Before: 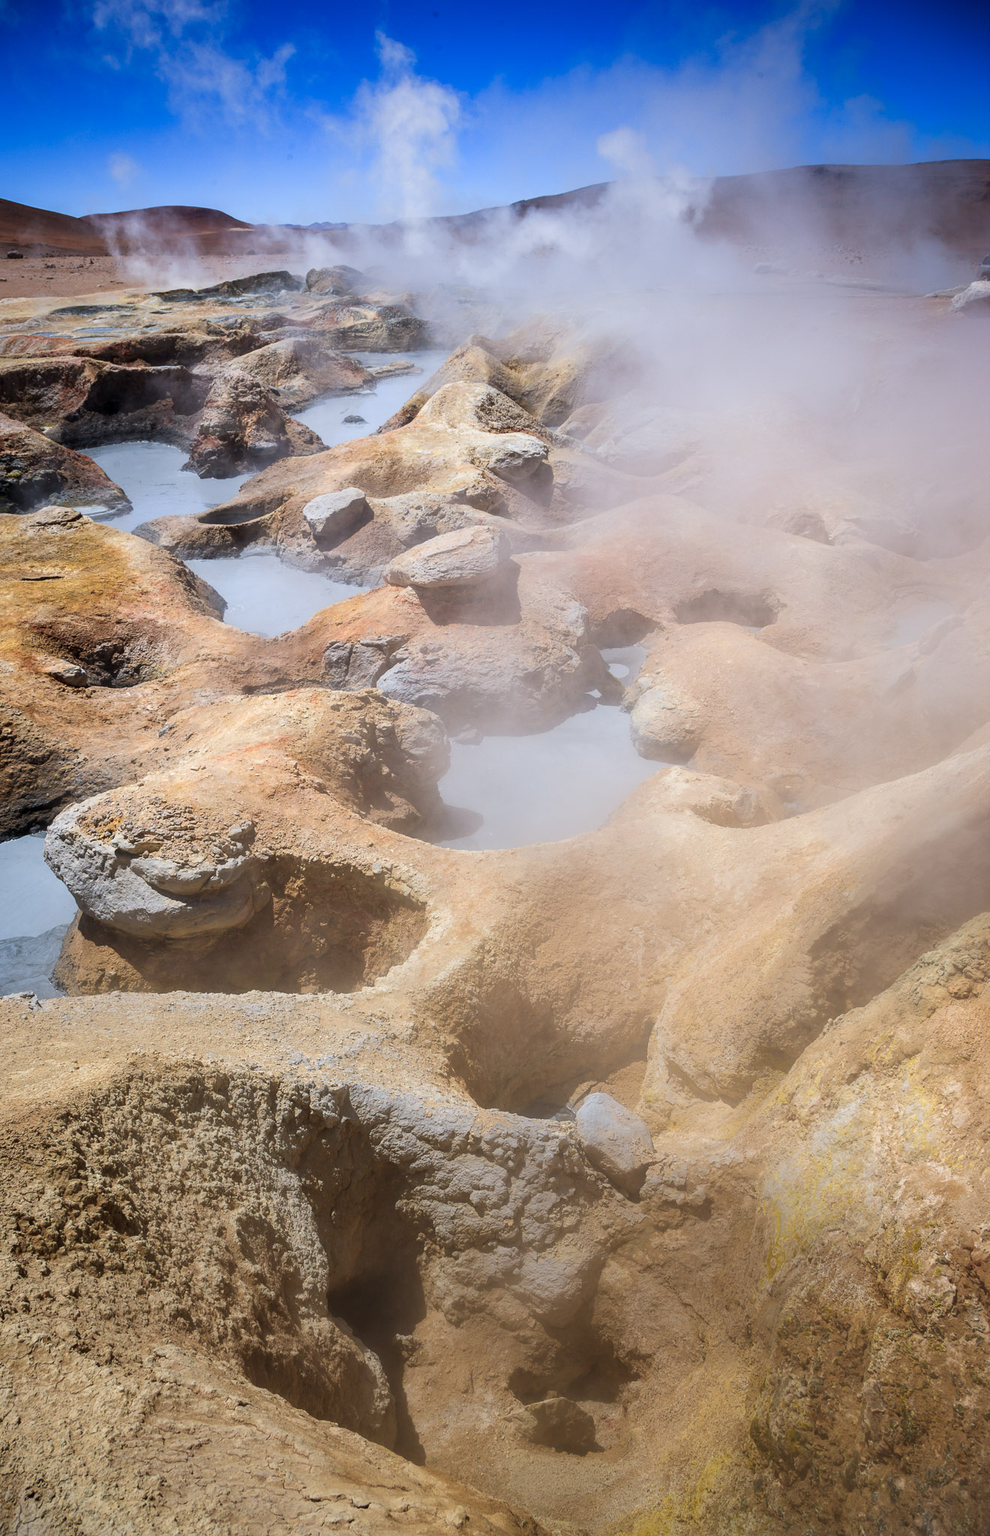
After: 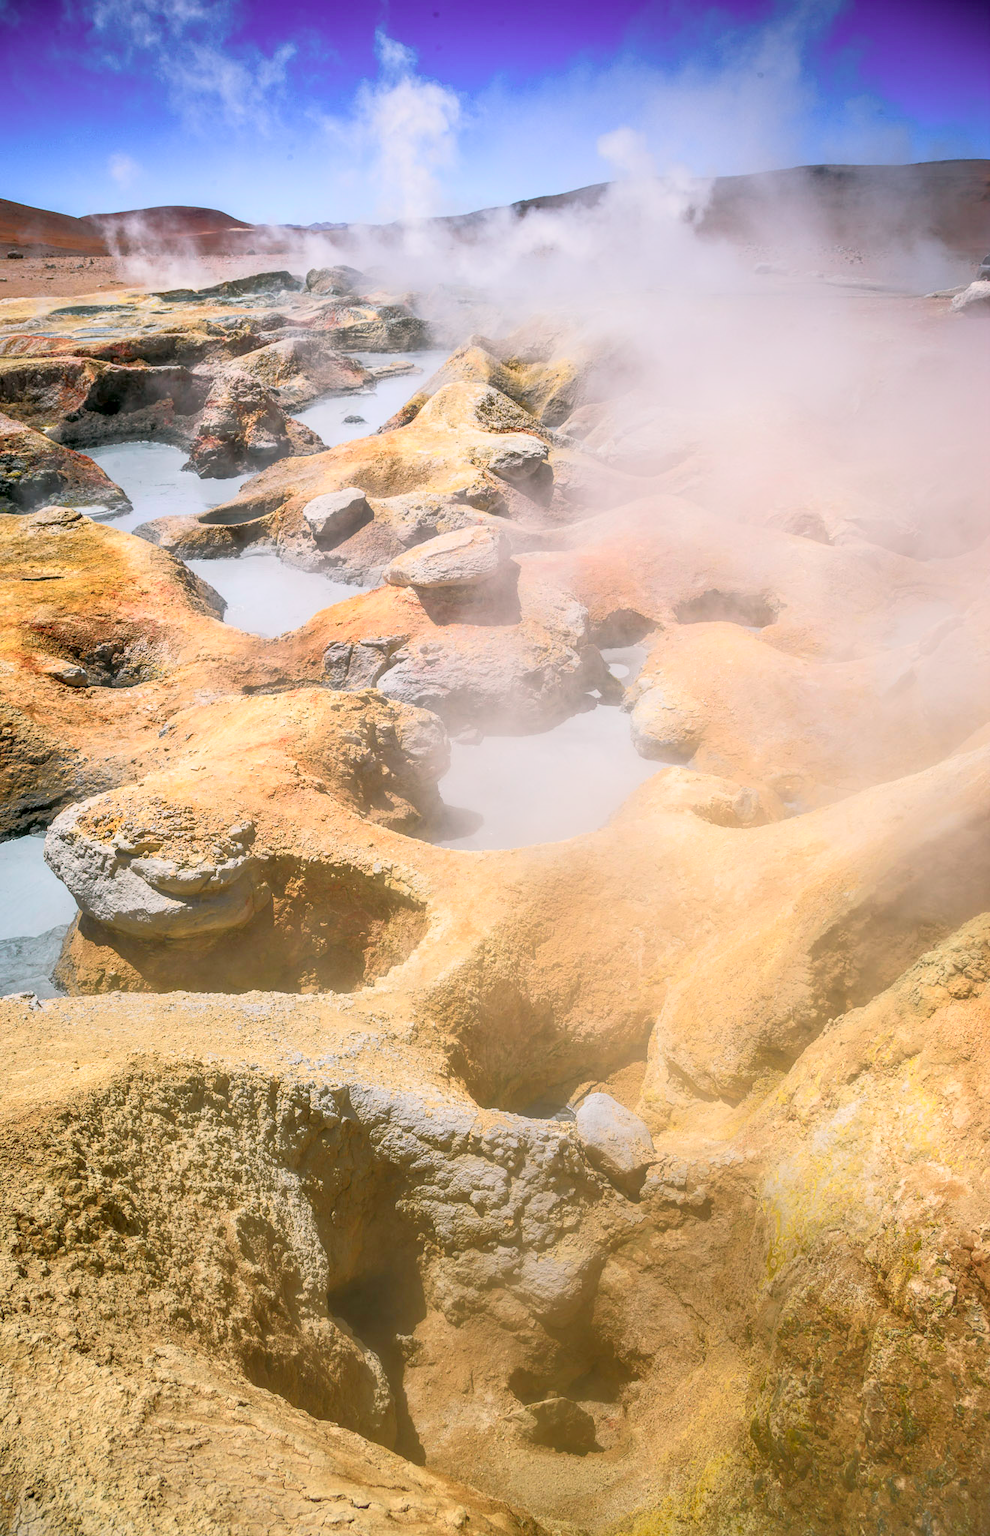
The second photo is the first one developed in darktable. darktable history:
rgb curve: curves: ch0 [(0, 0) (0.072, 0.166) (0.217, 0.293) (0.414, 0.42) (1, 1)], compensate middle gray true, preserve colors basic power
local contrast: on, module defaults
color correction: highlights a* 4.02, highlights b* 4.98, shadows a* -7.55, shadows b* 4.98
tone curve: curves: ch0 [(0, 0.005) (0.103, 0.097) (0.18, 0.22) (0.4, 0.485) (0.5, 0.612) (0.668, 0.787) (0.823, 0.894) (1, 0.971)]; ch1 [(0, 0) (0.172, 0.123) (0.324, 0.253) (0.396, 0.388) (0.478, 0.461) (0.499, 0.498) (0.522, 0.528) (0.609, 0.686) (0.704, 0.818) (1, 1)]; ch2 [(0, 0) (0.411, 0.424) (0.496, 0.501) (0.515, 0.514) (0.555, 0.585) (0.641, 0.69) (1, 1)], color space Lab, independent channels, preserve colors none
